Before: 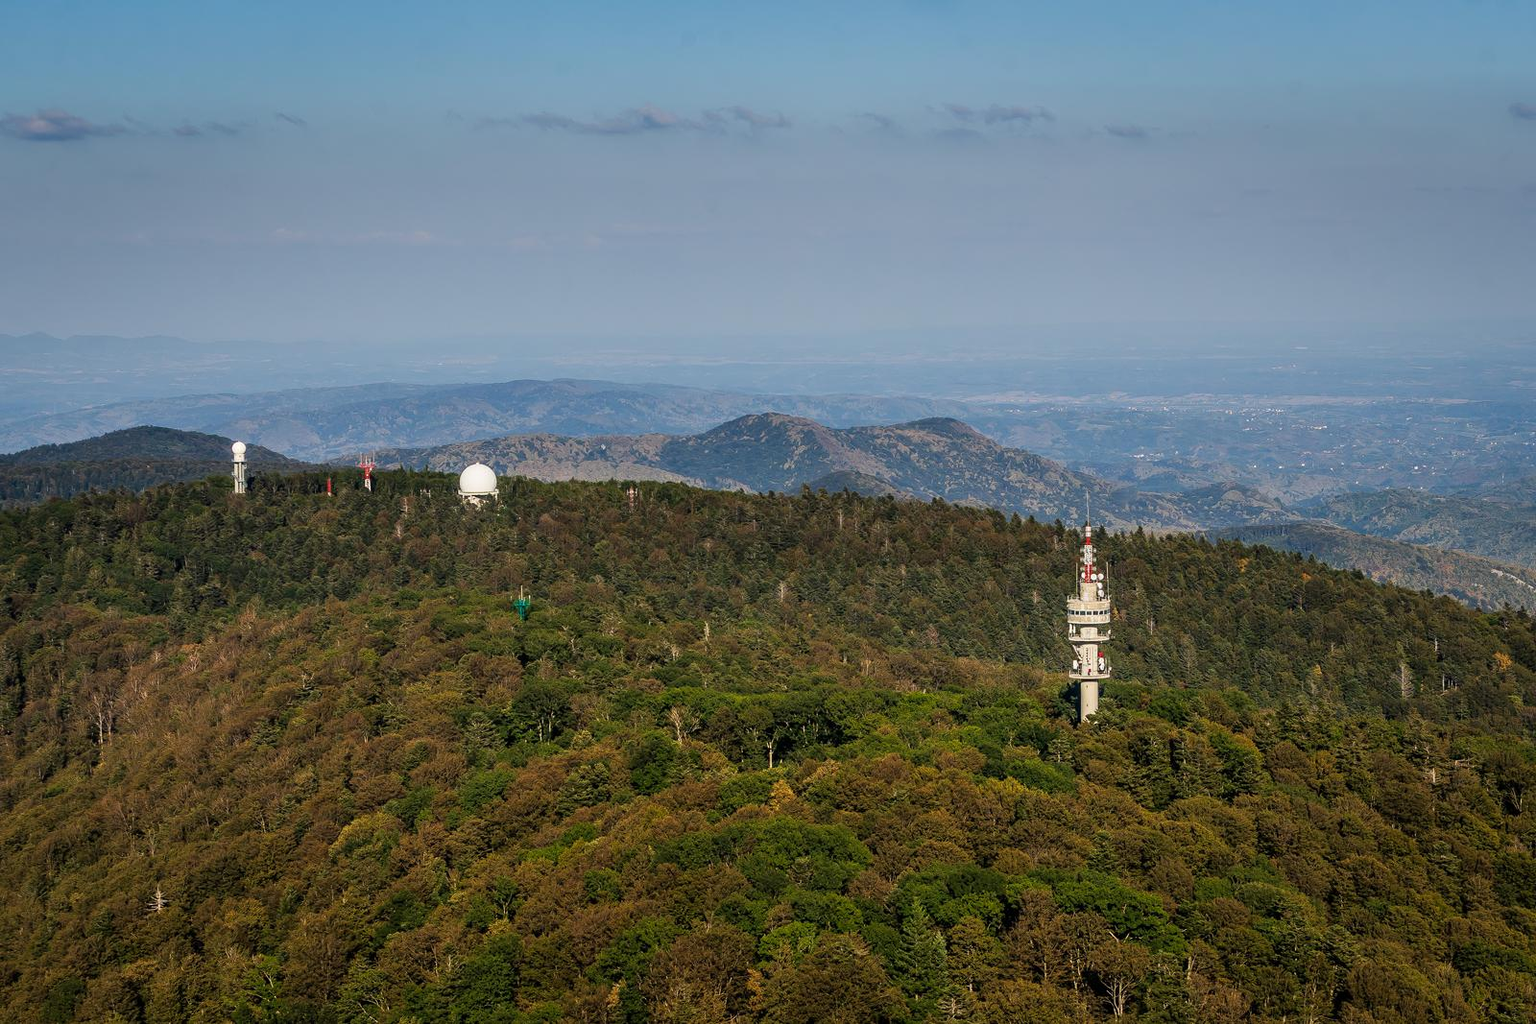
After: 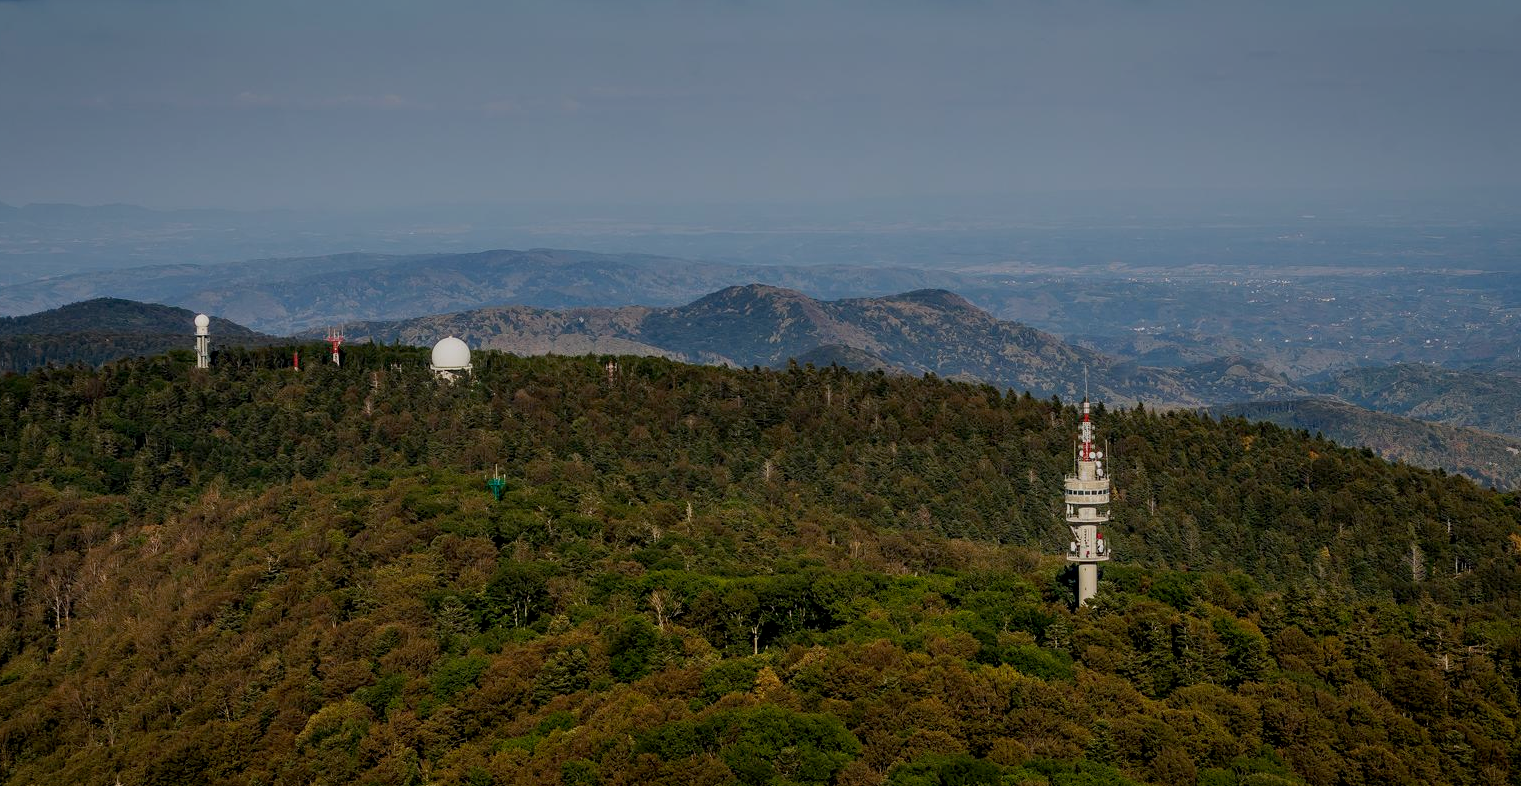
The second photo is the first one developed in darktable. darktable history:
exposure: black level correction 0.009, exposure -0.66 EV, compensate highlight preservation false
crop and rotate: left 2.949%, top 13.689%, right 1.961%, bottom 12.604%
